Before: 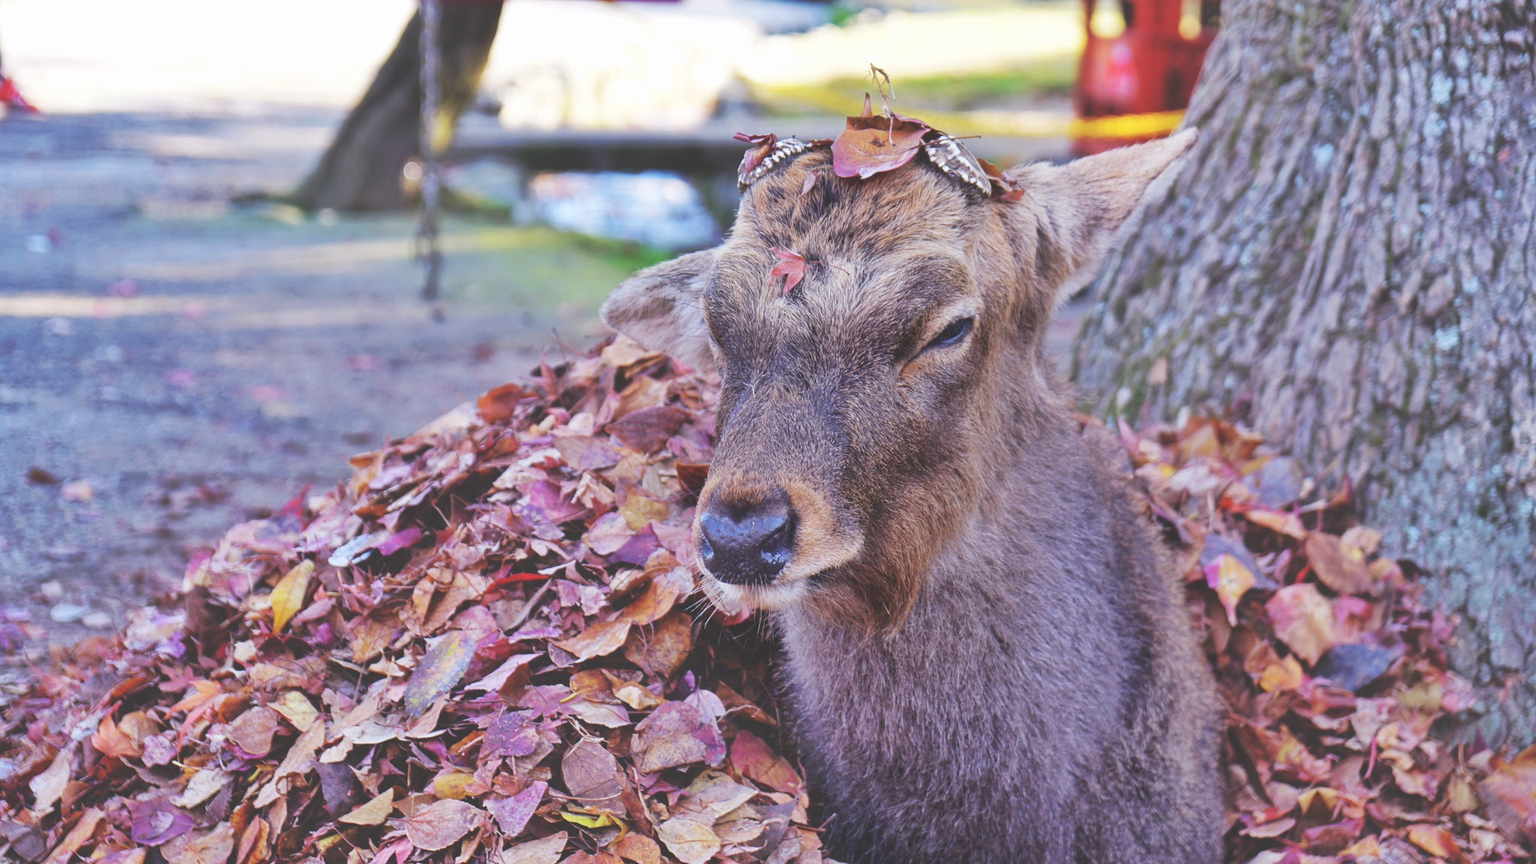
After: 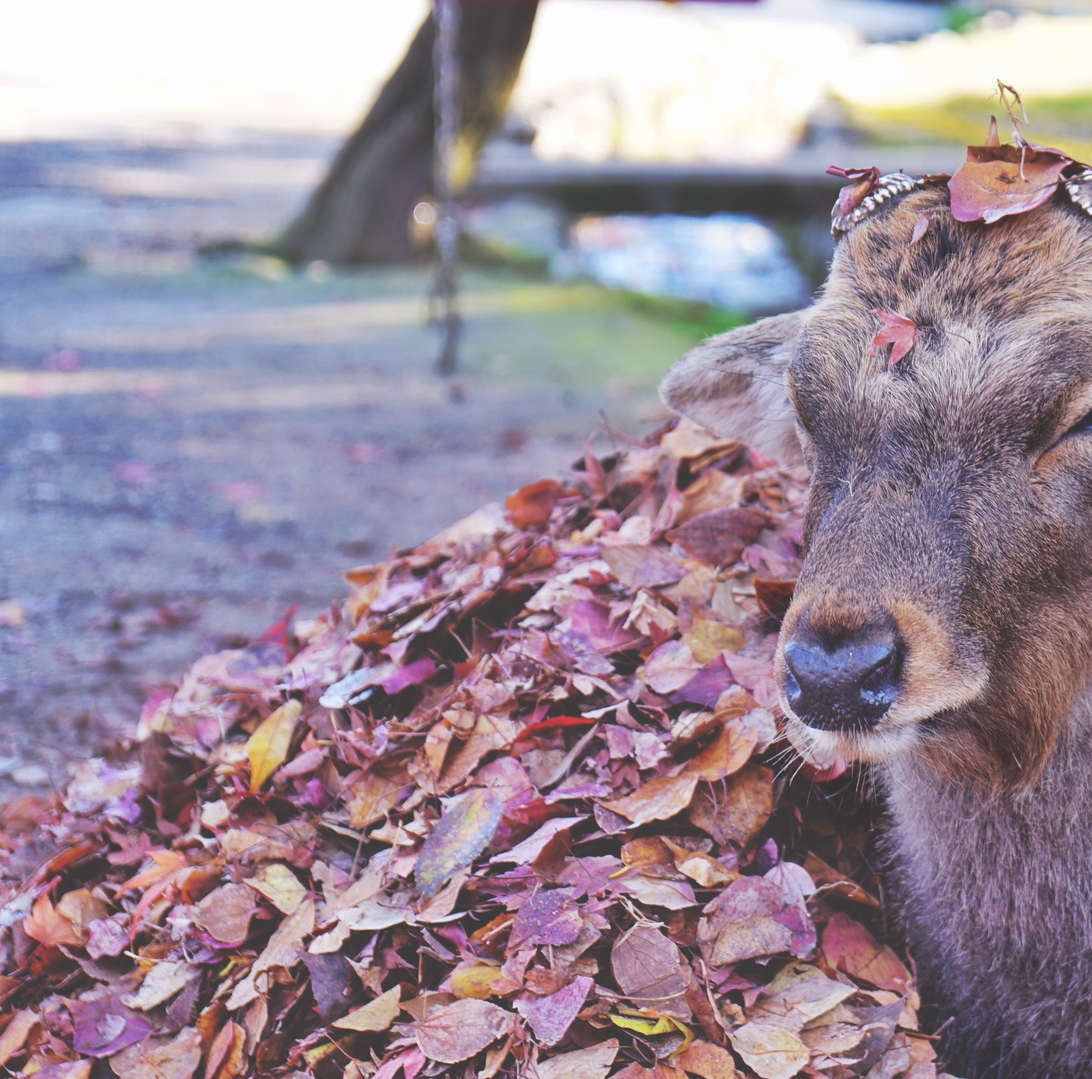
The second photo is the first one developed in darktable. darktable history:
crop: left 4.752%, right 38.323%
